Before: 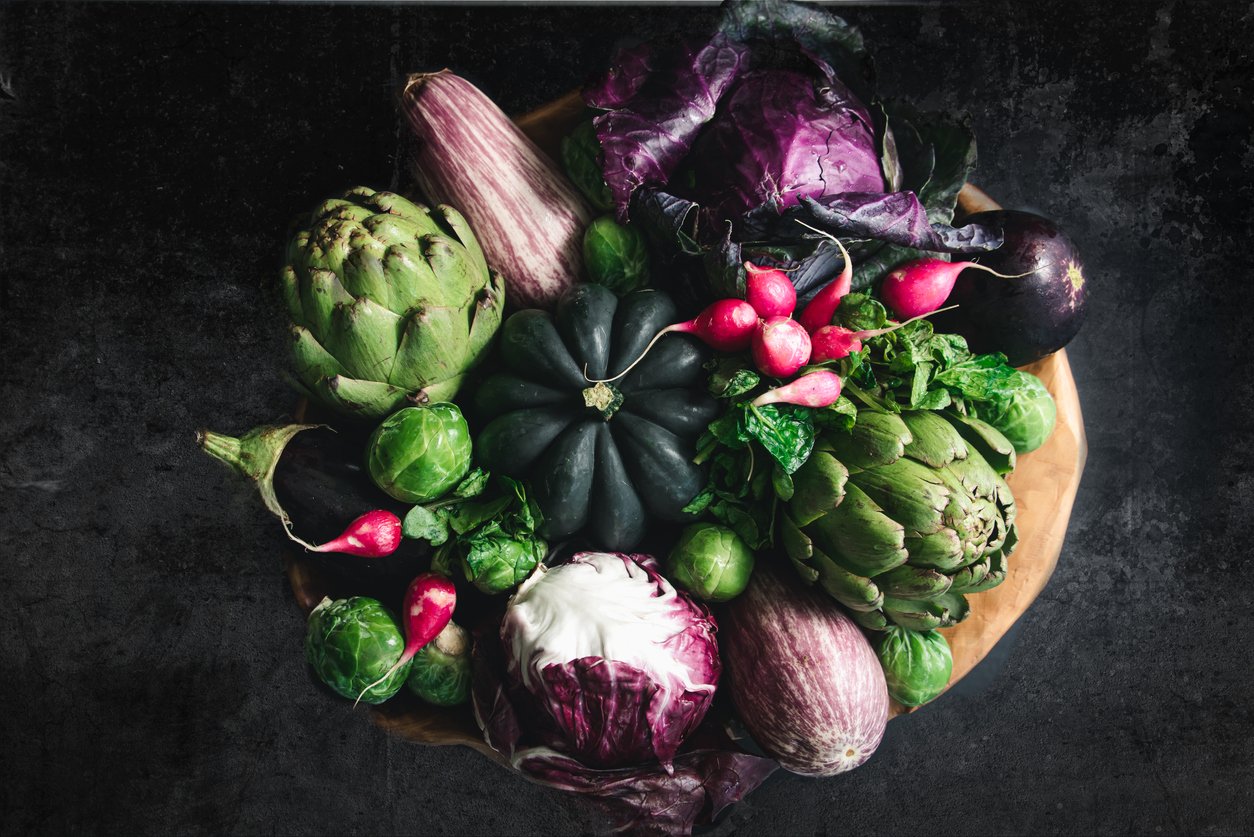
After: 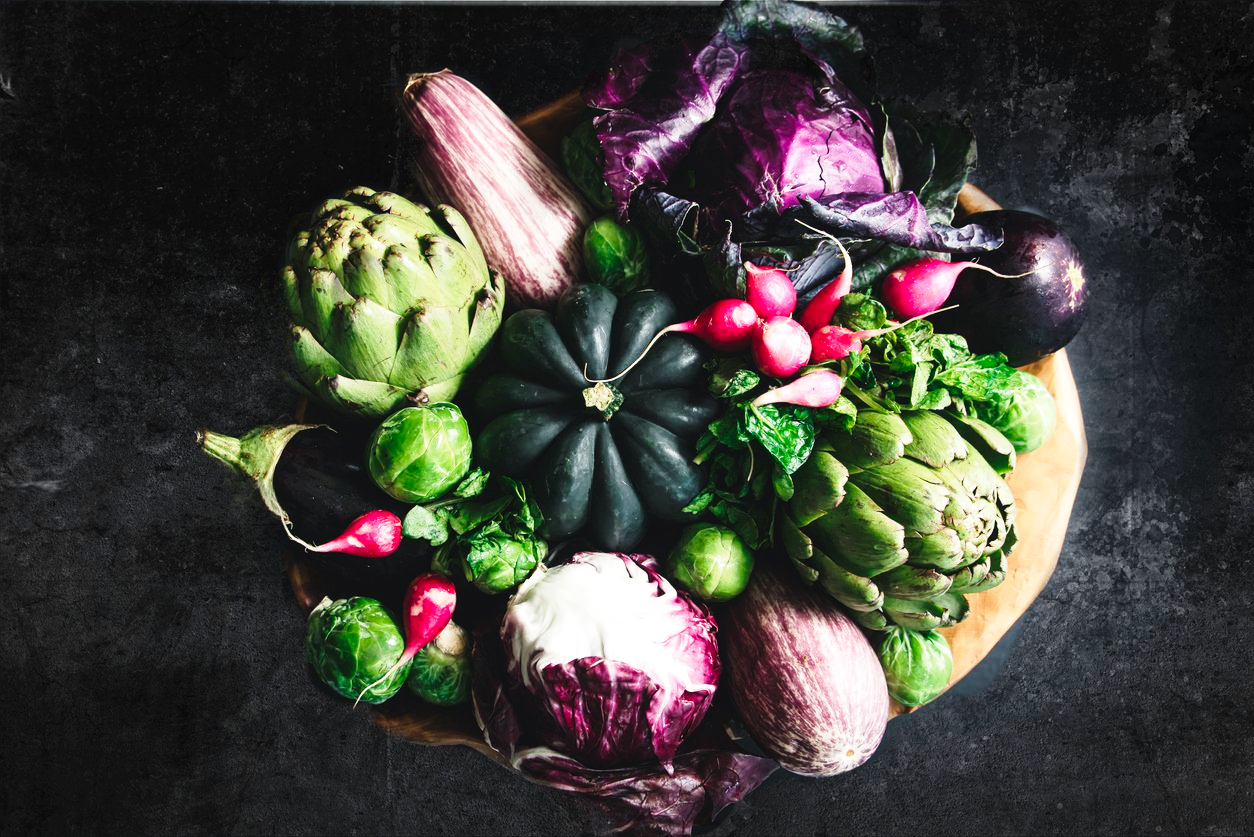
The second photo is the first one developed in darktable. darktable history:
base curve: curves: ch0 [(0, 0) (0.028, 0.03) (0.121, 0.232) (0.46, 0.748) (0.859, 0.968) (1, 1)], preserve colors none
exposure: exposure 0.124 EV, compensate highlight preservation false
